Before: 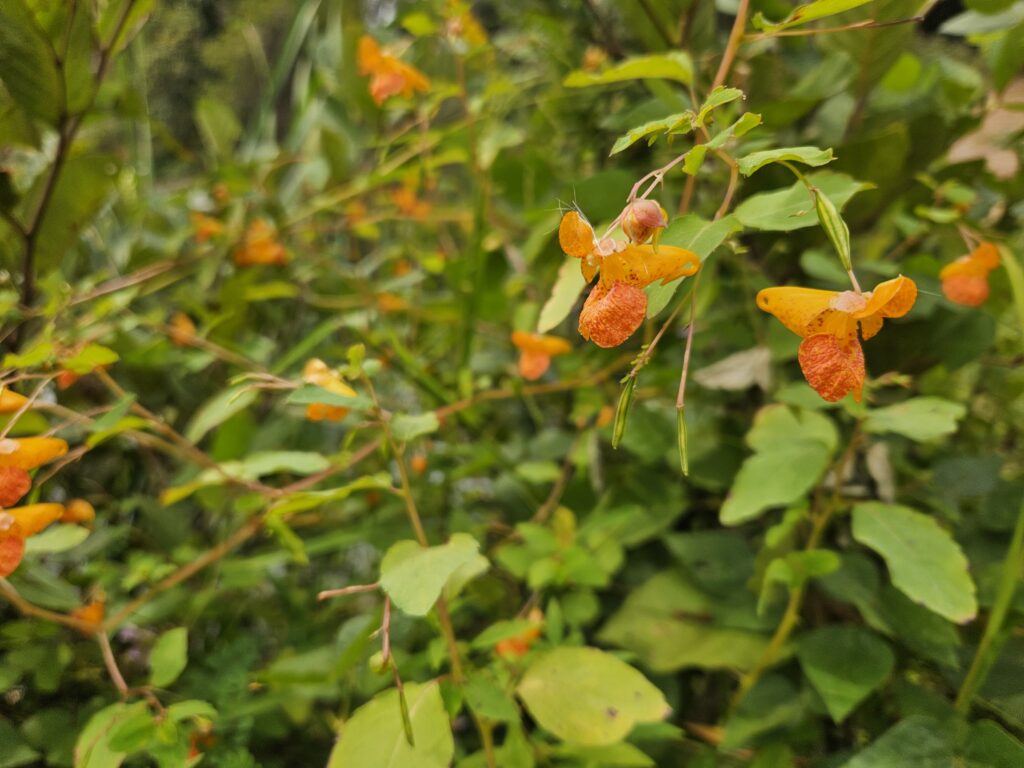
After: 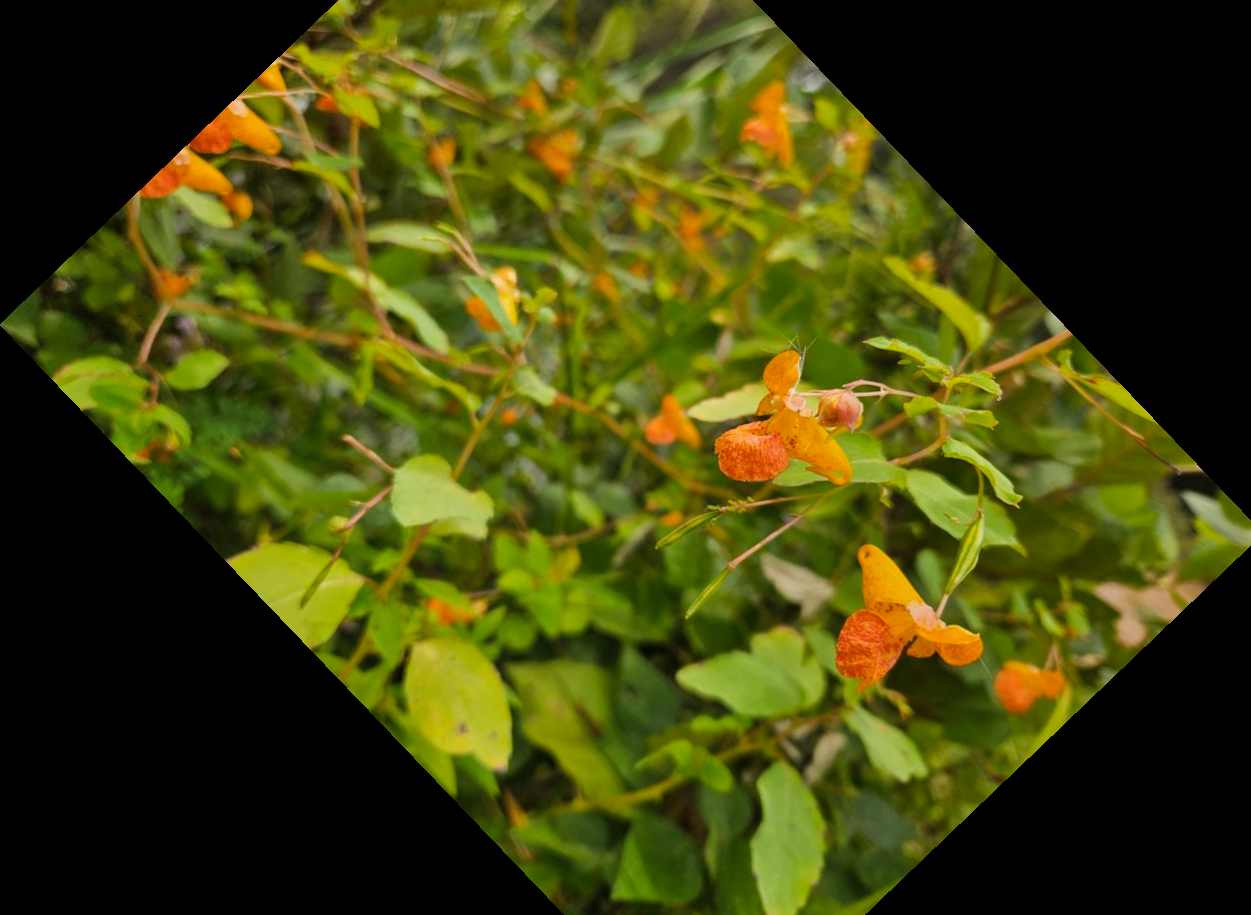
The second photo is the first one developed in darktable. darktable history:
crop and rotate: angle -46.26°, top 16.234%, right 0.912%, bottom 11.704%
color balance rgb: global vibrance 0.5%
